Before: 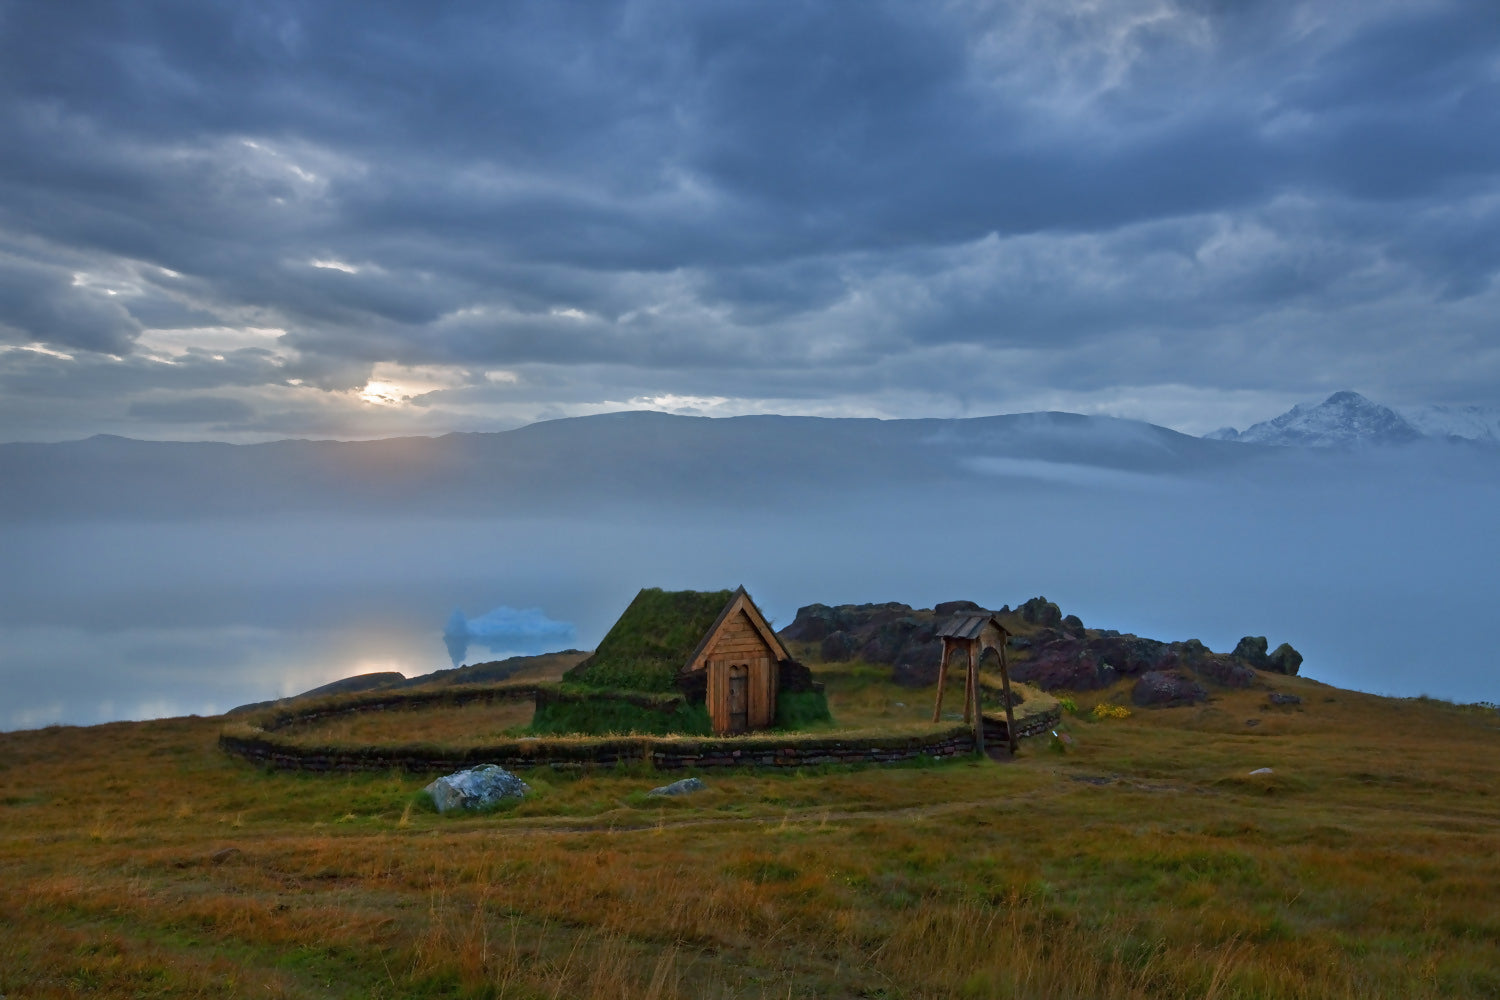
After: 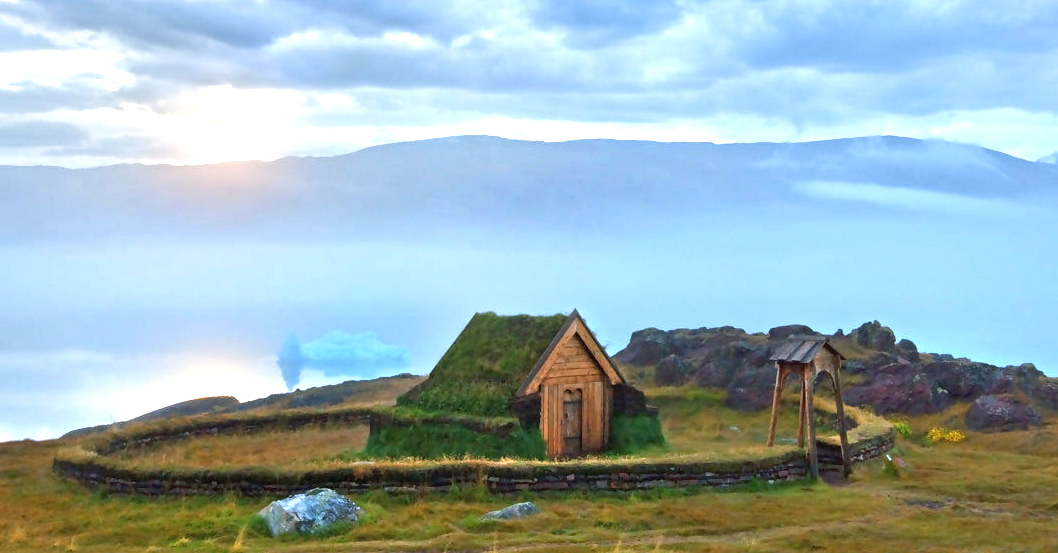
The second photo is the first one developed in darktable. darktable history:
exposure: black level correction 0, exposure 1.6 EV, compensate exposure bias true, compensate highlight preservation false
crop: left 11.123%, top 27.61%, right 18.3%, bottom 17.034%
